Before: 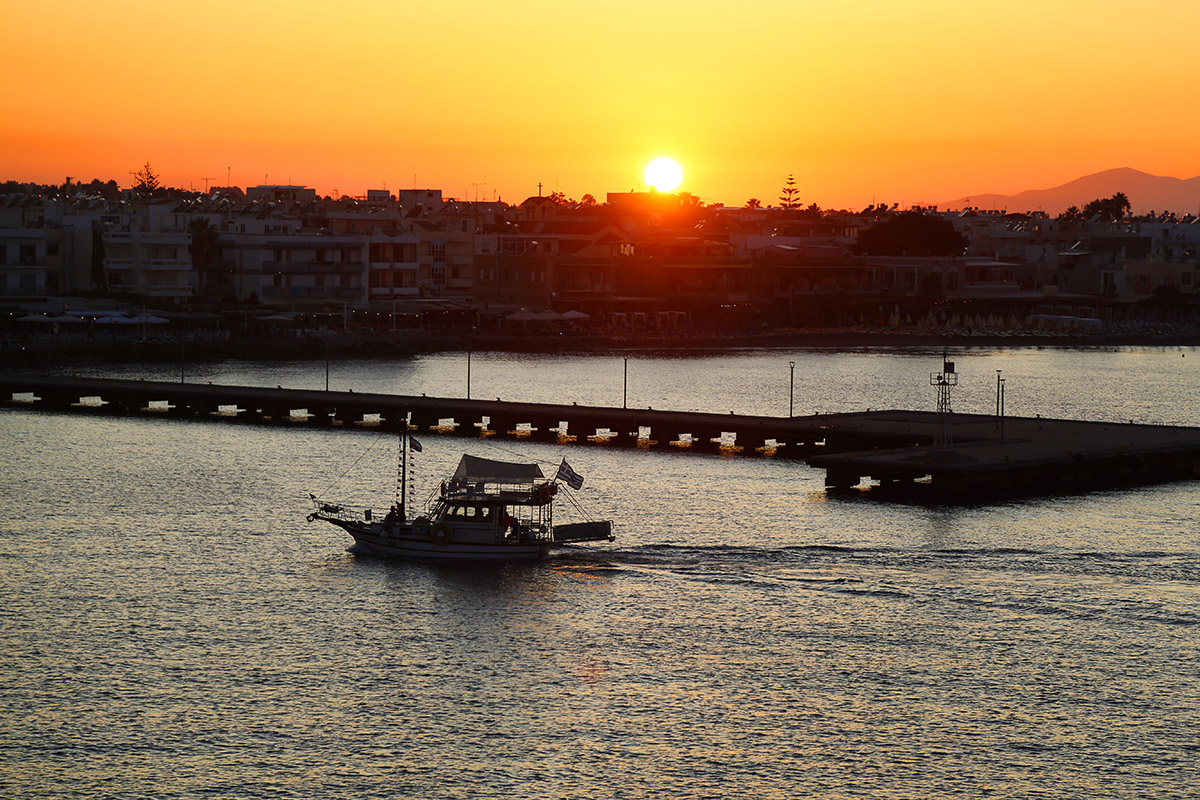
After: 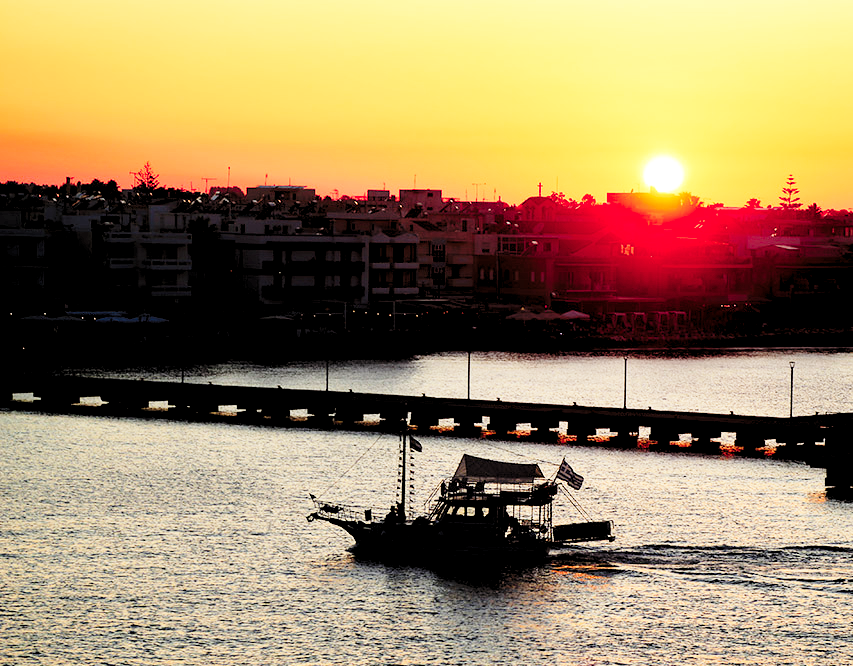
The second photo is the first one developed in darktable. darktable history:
base curve: curves: ch0 [(0, 0) (0.028, 0.03) (0.121, 0.232) (0.46, 0.748) (0.859, 0.968) (1, 1)], preserve colors none
crop: right 28.885%, bottom 16.626%
rgb levels: levels [[0.013, 0.434, 0.89], [0, 0.5, 1], [0, 0.5, 1]]
color zones: curves: ch1 [(0.235, 0.558) (0.75, 0.5)]; ch2 [(0.25, 0.462) (0.749, 0.457)], mix 40.67%
